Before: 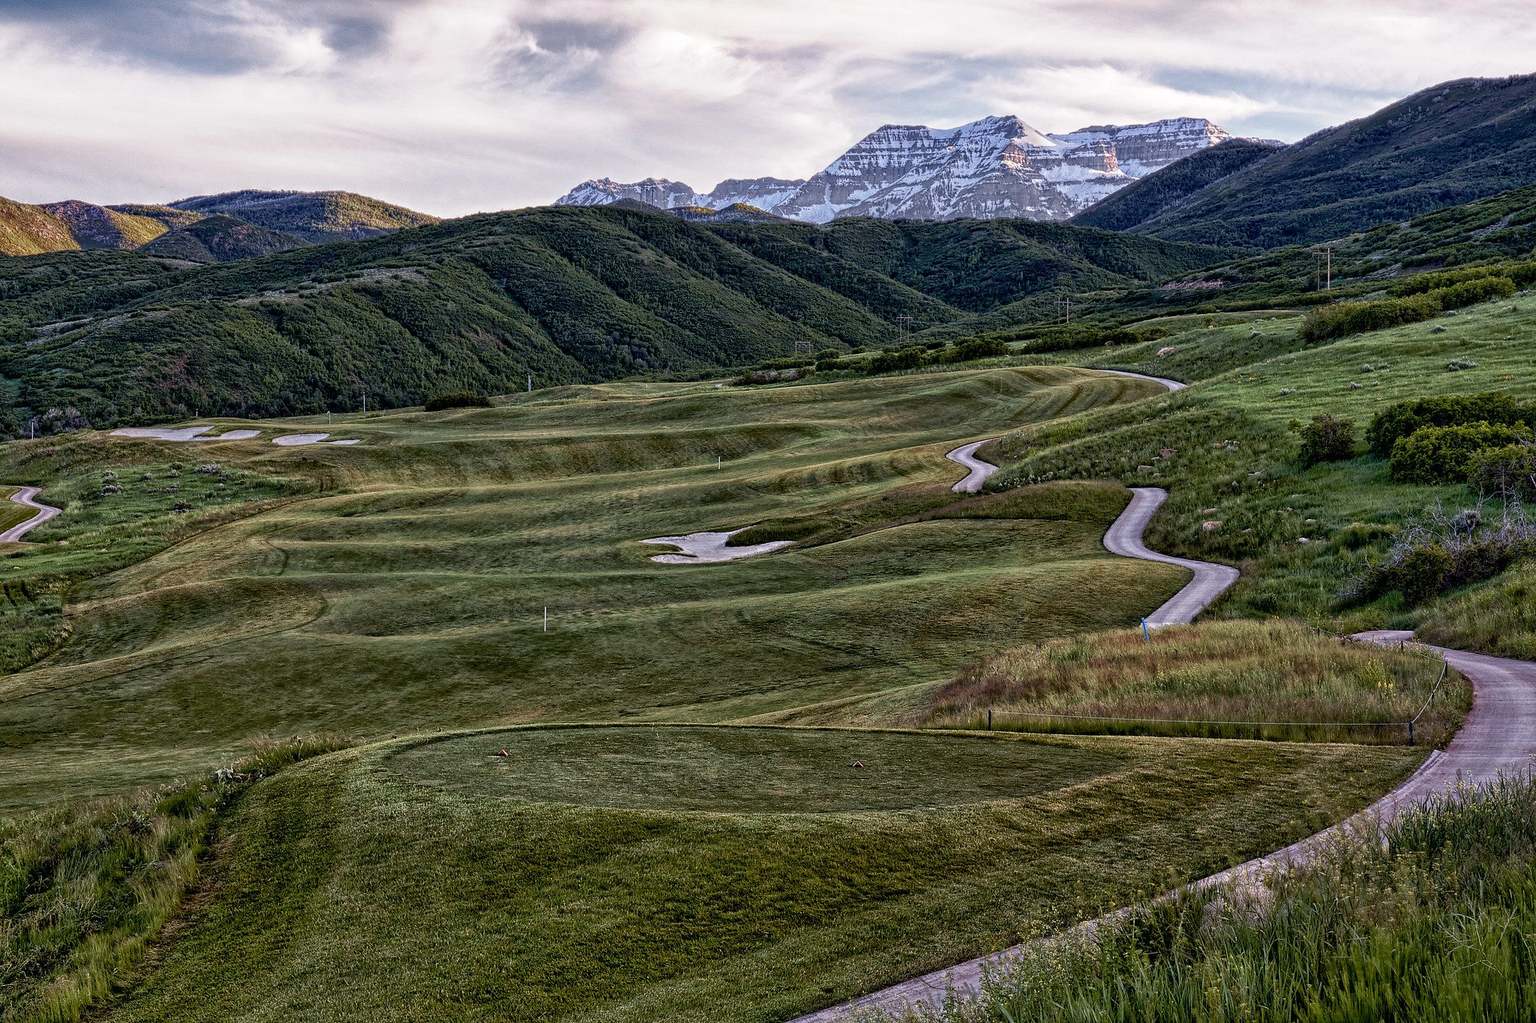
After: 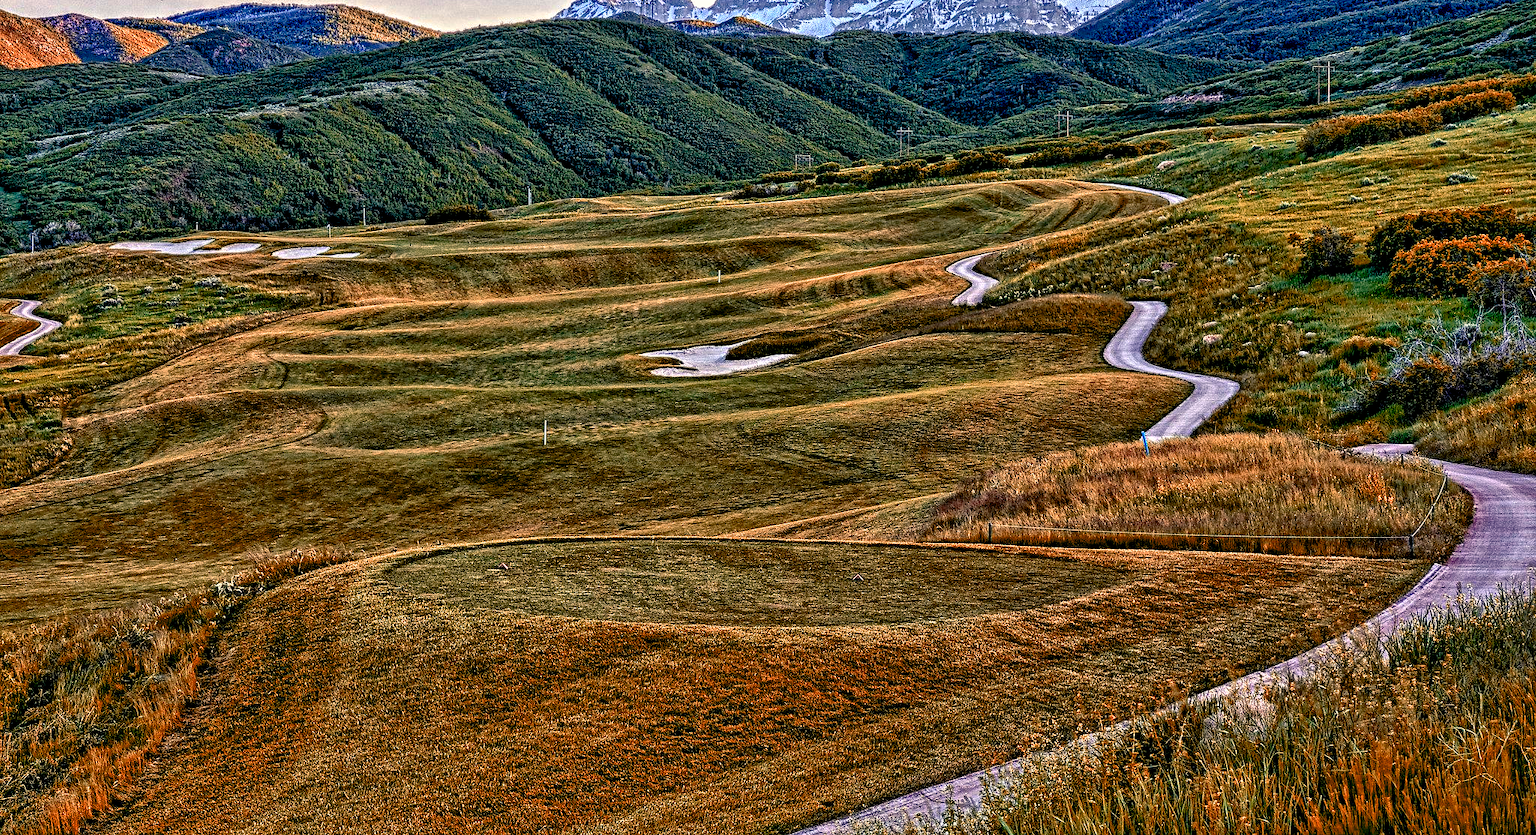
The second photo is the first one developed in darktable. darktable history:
crop and rotate: top 18.255%
color zones: curves: ch2 [(0, 0.5) (0.084, 0.497) (0.323, 0.335) (0.4, 0.497) (1, 0.5)]
contrast brightness saturation: contrast 0.178, saturation 0.3
contrast equalizer: octaves 7, y [[0.5, 0.542, 0.583, 0.625, 0.667, 0.708], [0.5 ×6], [0.5 ×6], [0 ×6], [0 ×6]]
color balance rgb: shadows lift › chroma 2.032%, shadows lift › hue 218.02°, highlights gain › luminance 5.708%, highlights gain › chroma 2.599%, highlights gain › hue 90.5°, perceptual saturation grading › global saturation 25.586%, global vibrance 19.393%
shadows and highlights: shadows color adjustment 97.66%
